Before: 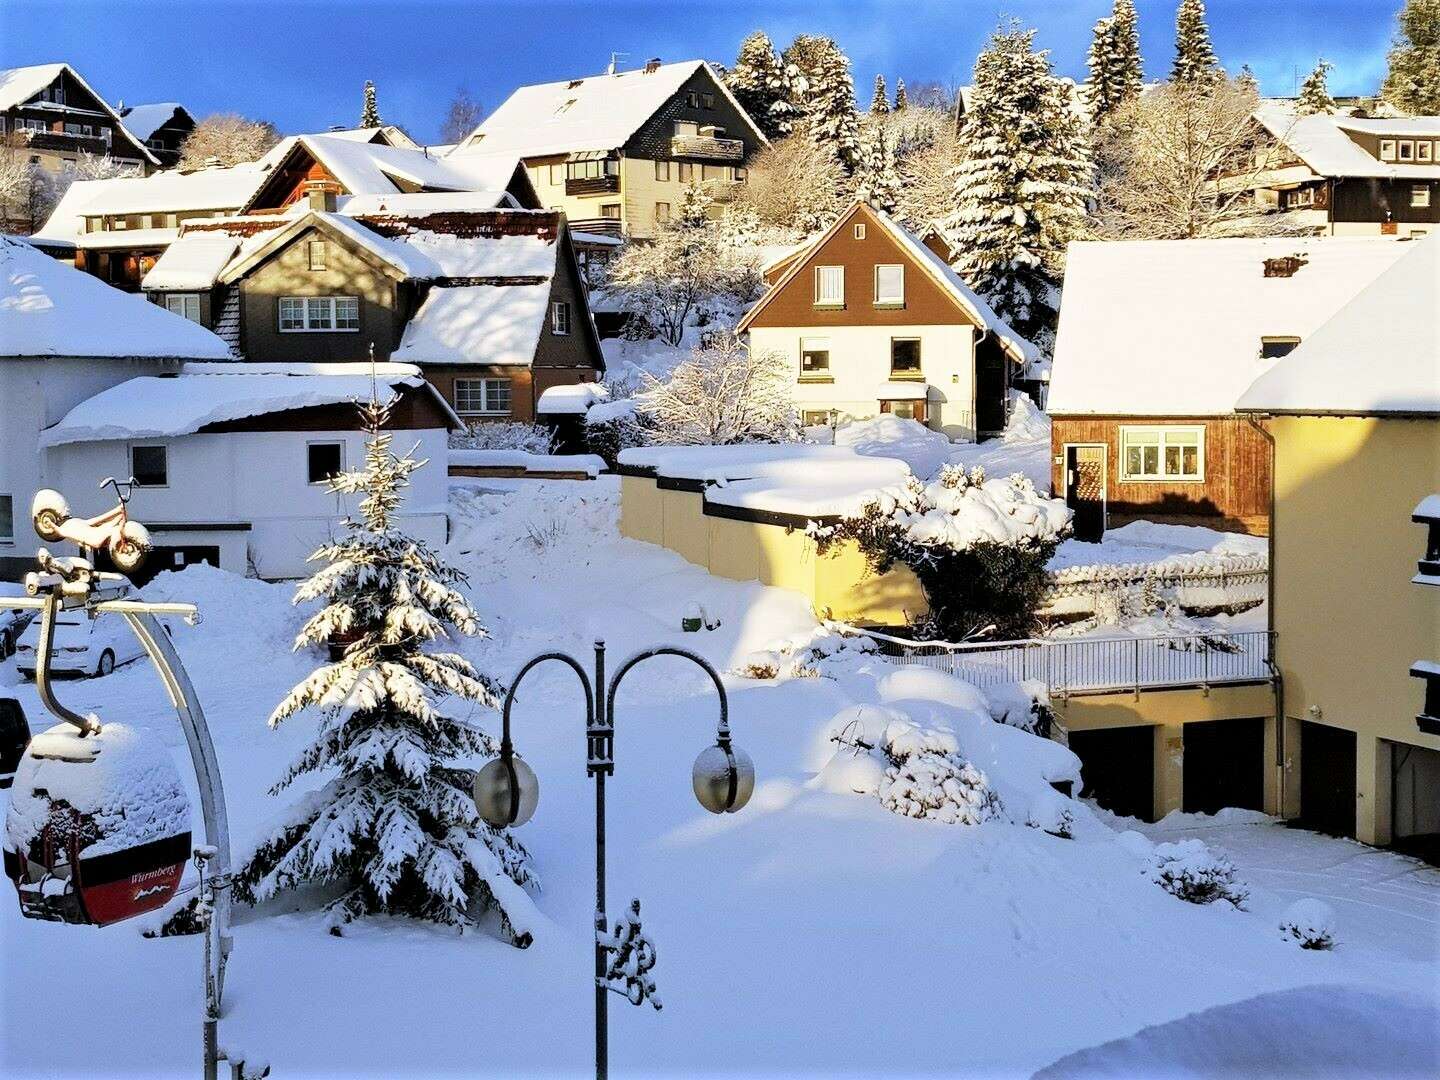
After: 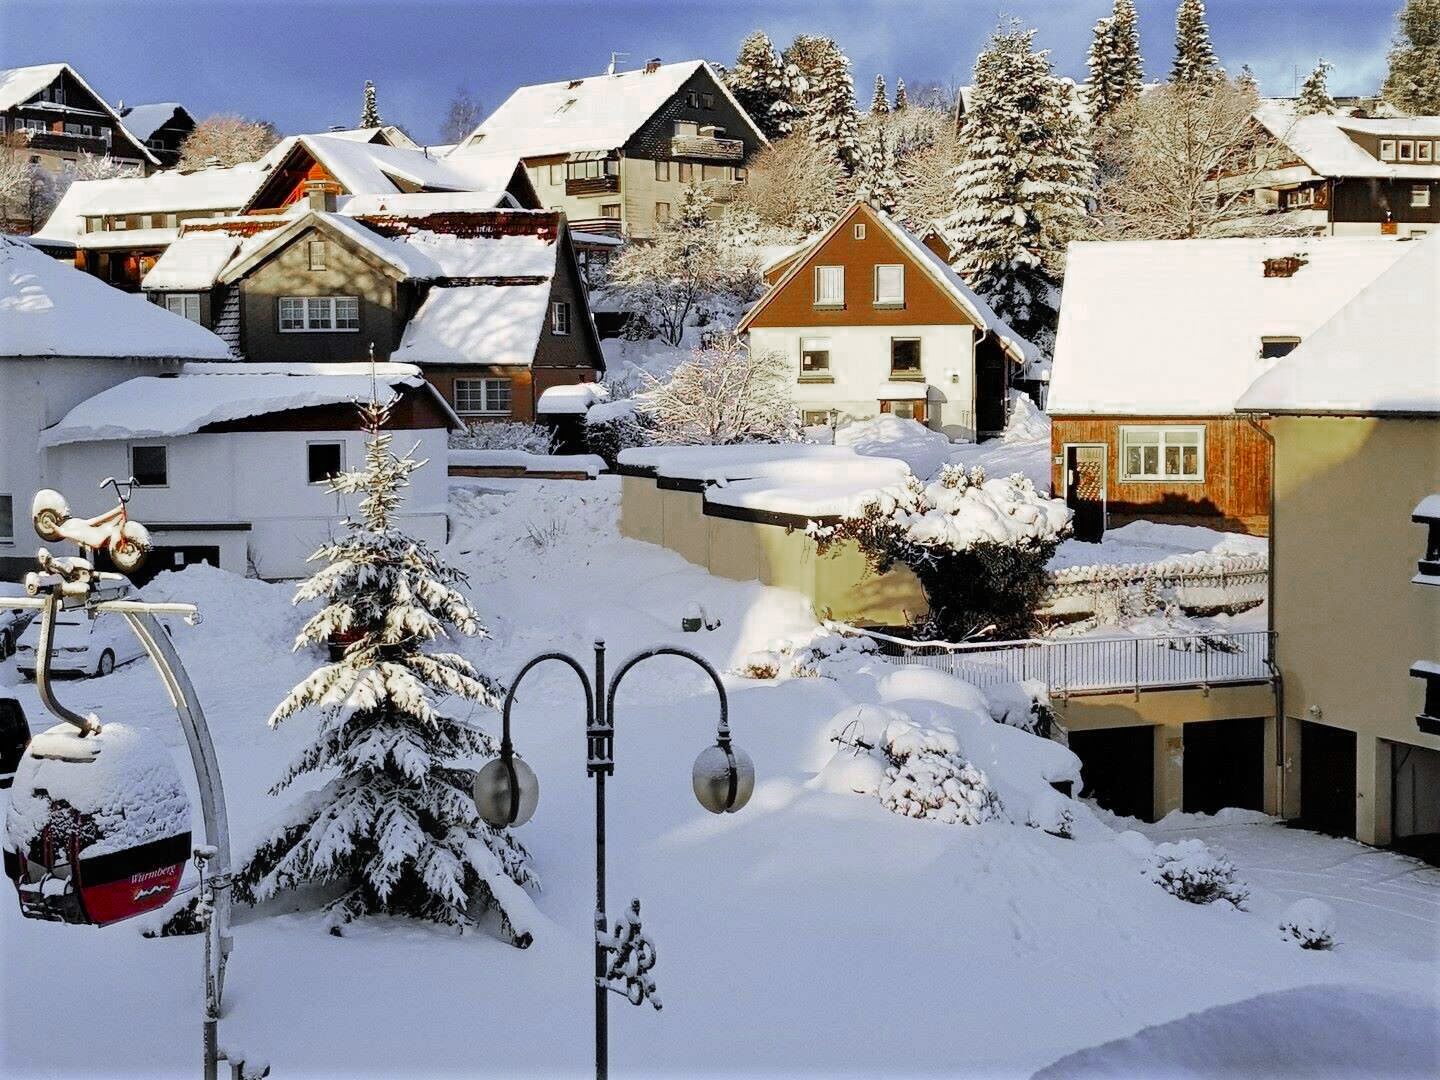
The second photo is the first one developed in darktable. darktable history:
color zones: curves: ch0 [(0, 0.48) (0.209, 0.398) (0.305, 0.332) (0.429, 0.493) (0.571, 0.5) (0.714, 0.5) (0.857, 0.5) (1, 0.48)]; ch1 [(0, 0.736) (0.143, 0.625) (0.225, 0.371) (0.429, 0.256) (0.571, 0.241) (0.714, 0.213) (0.857, 0.48) (1, 0.736)]; ch2 [(0, 0.448) (0.143, 0.498) (0.286, 0.5) (0.429, 0.5) (0.571, 0.5) (0.714, 0.5) (0.857, 0.5) (1, 0.448)]
contrast equalizer: y [[0.5, 0.5, 0.472, 0.5, 0.5, 0.5], [0.5 ×6], [0.5 ×6], [0 ×6], [0 ×6]]
